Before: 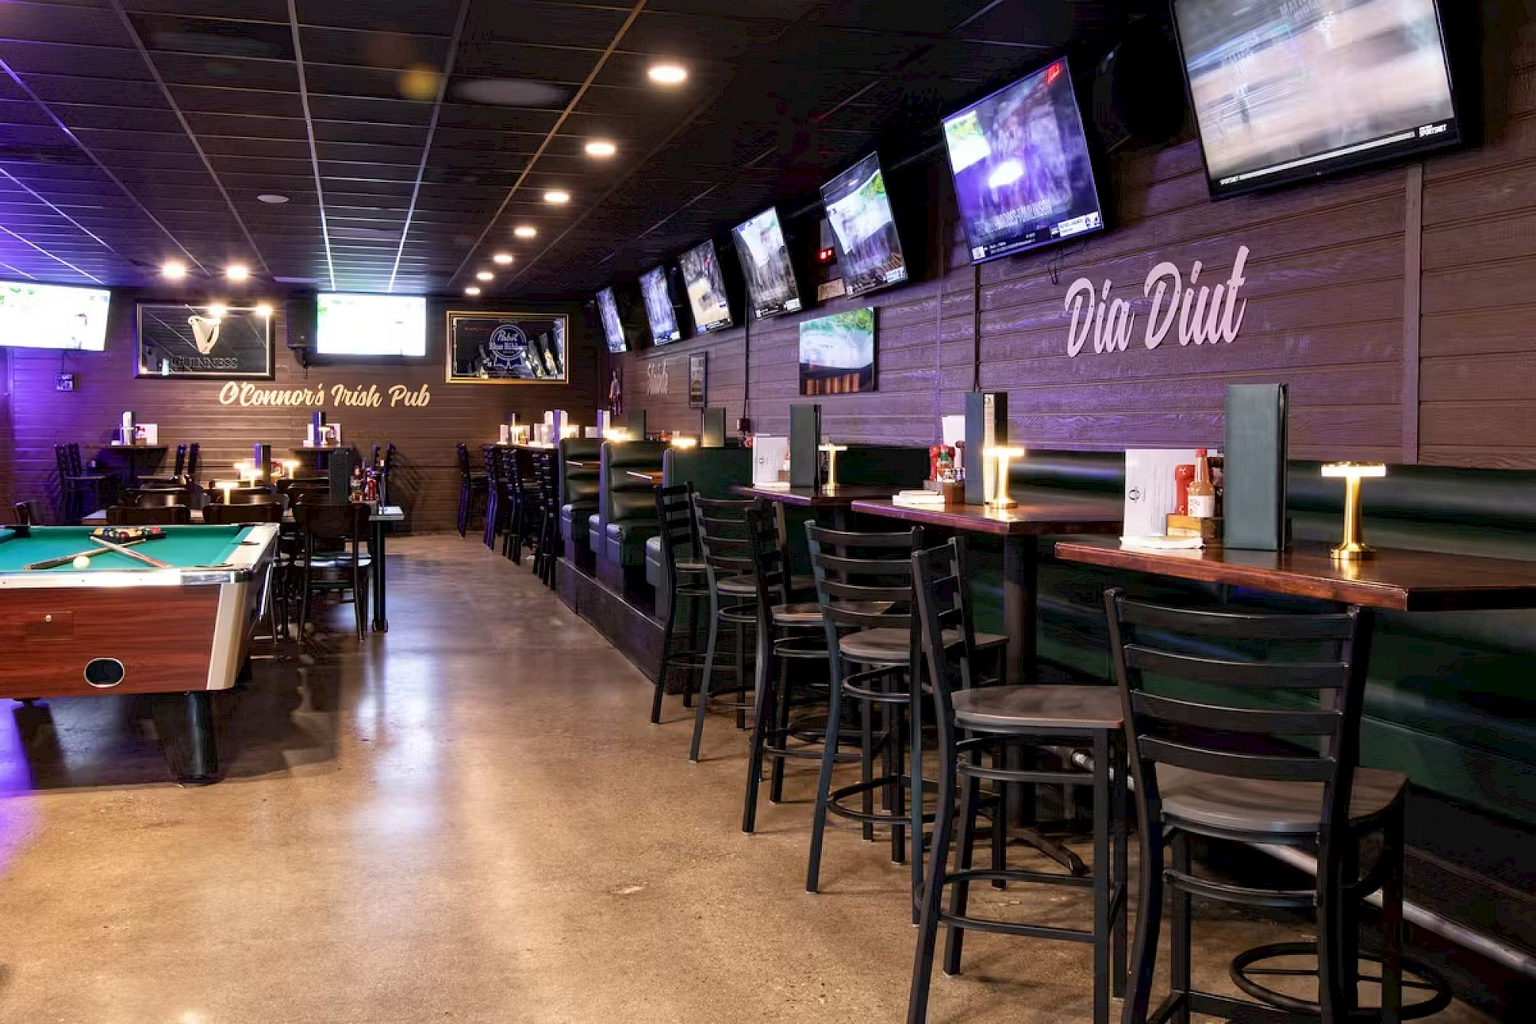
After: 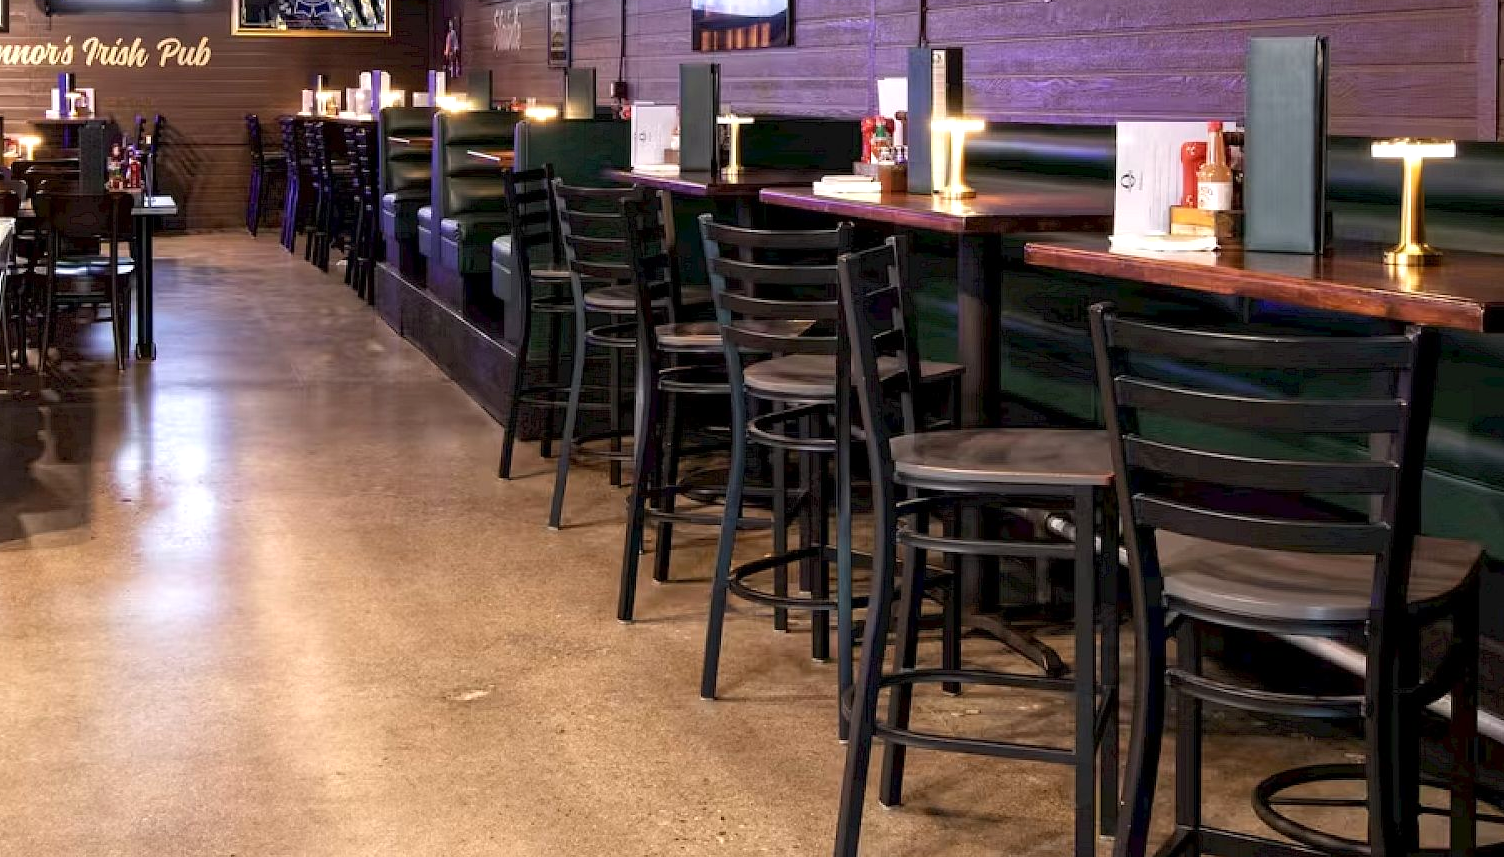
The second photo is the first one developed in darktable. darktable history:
crop and rotate: left 17.459%, top 34.761%, right 7.339%, bottom 0.928%
exposure: exposure 0.227 EV, compensate exposure bias true, compensate highlight preservation false
